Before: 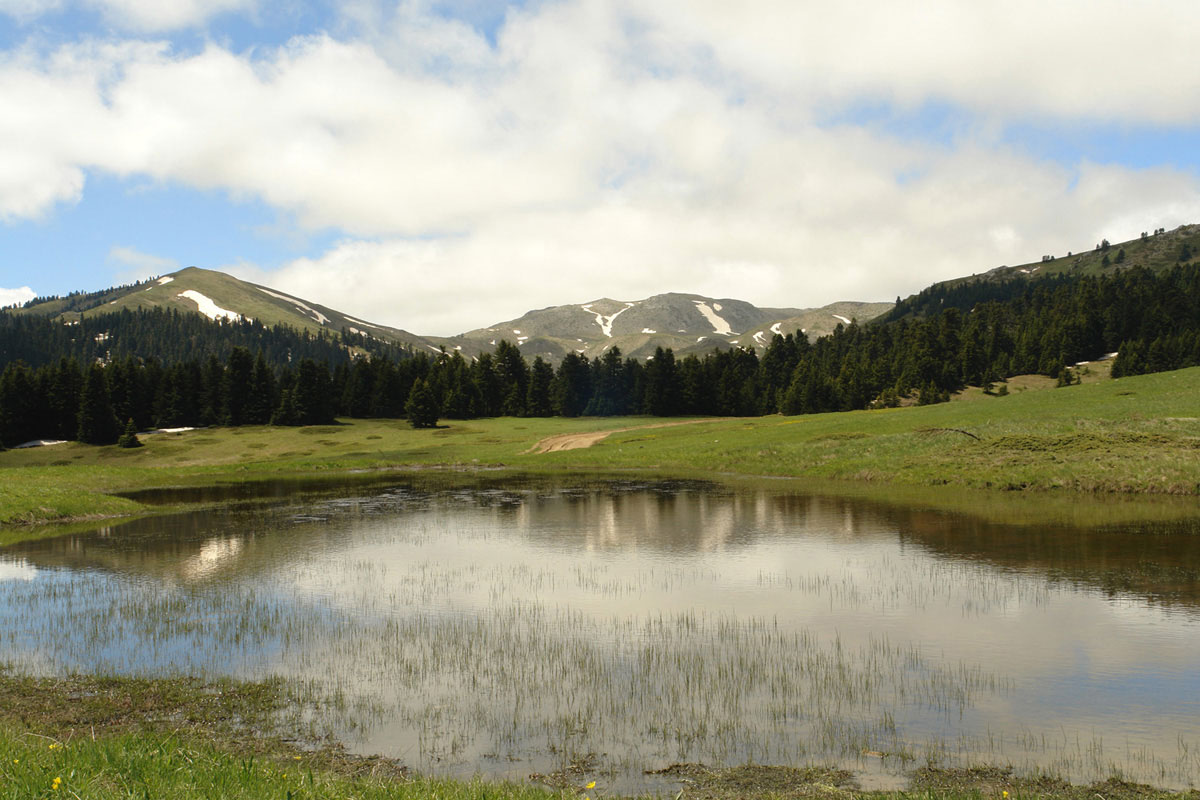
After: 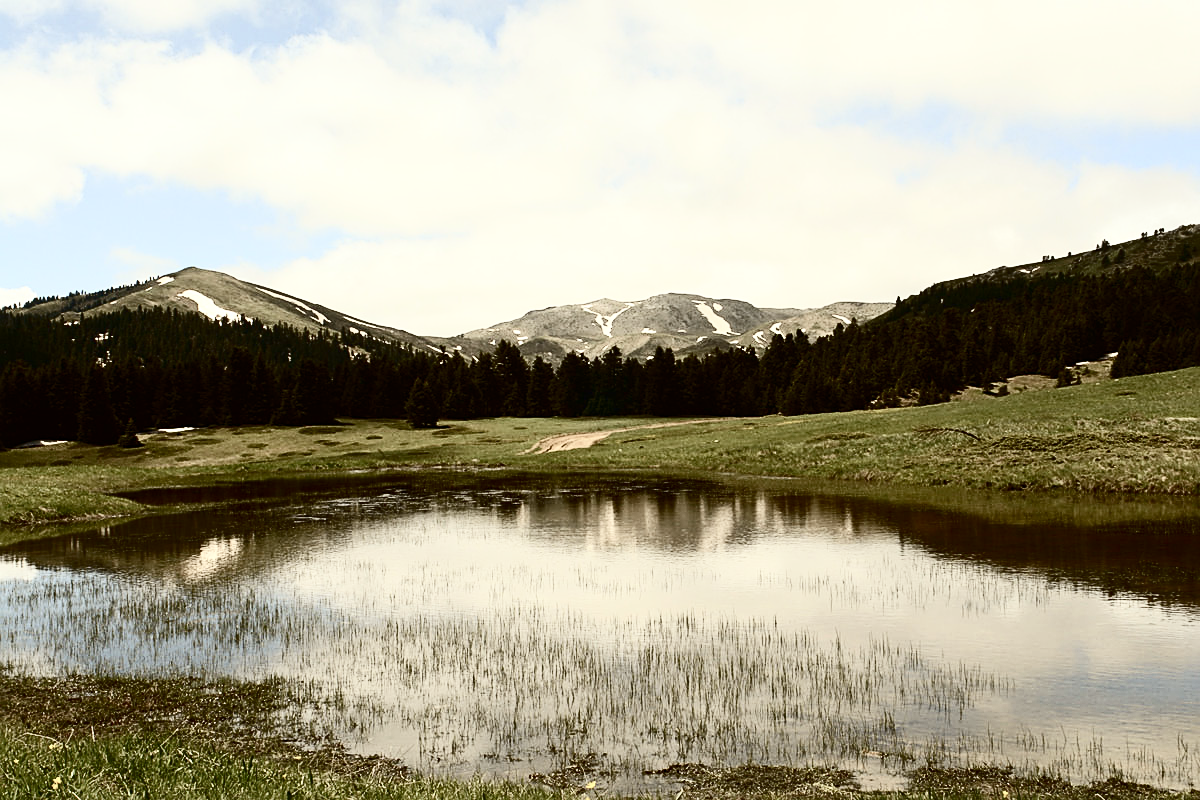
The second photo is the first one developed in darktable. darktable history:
sharpen: on, module defaults
color balance rgb: power › chroma 2.482%, power › hue 70.28°, linear chroma grading › shadows -1.761%, linear chroma grading › highlights -14.128%, linear chroma grading › global chroma -9.881%, linear chroma grading › mid-tones -9.589%, perceptual saturation grading › global saturation -10.664%, perceptual saturation grading › highlights -26.844%, perceptual saturation grading › shadows 20.874%, global vibrance 30.045%
contrast brightness saturation: contrast 0.509, saturation -0.105
